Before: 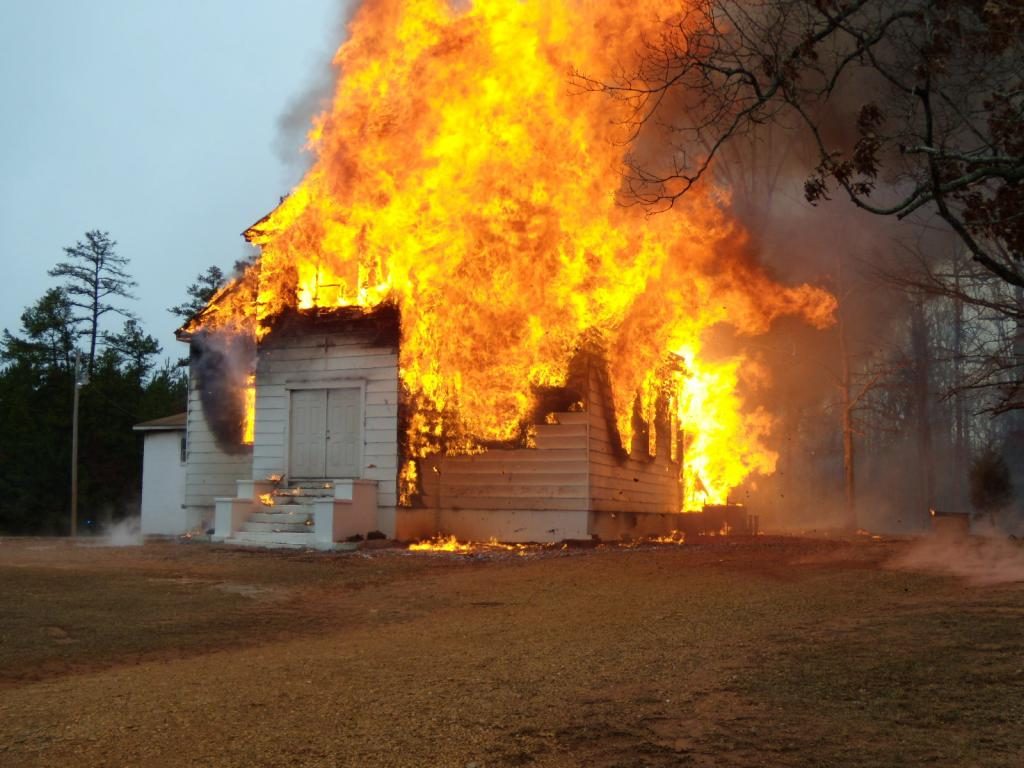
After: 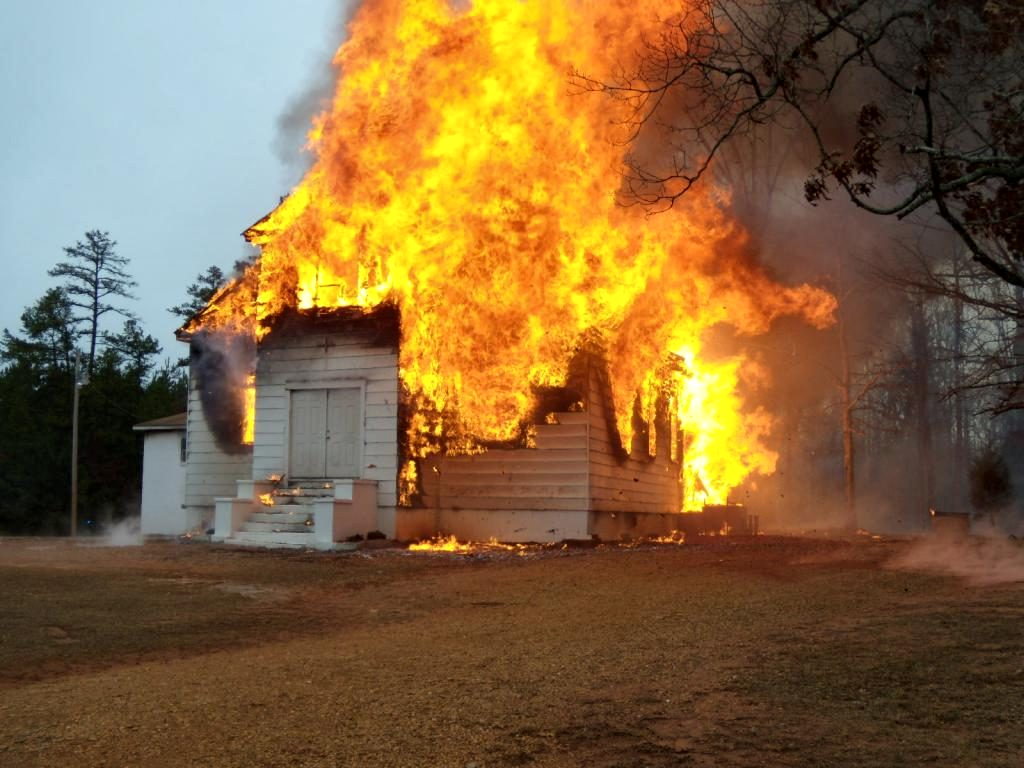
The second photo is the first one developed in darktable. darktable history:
local contrast: mode bilateral grid, contrast 25, coarseness 50, detail 123%, midtone range 0.2
